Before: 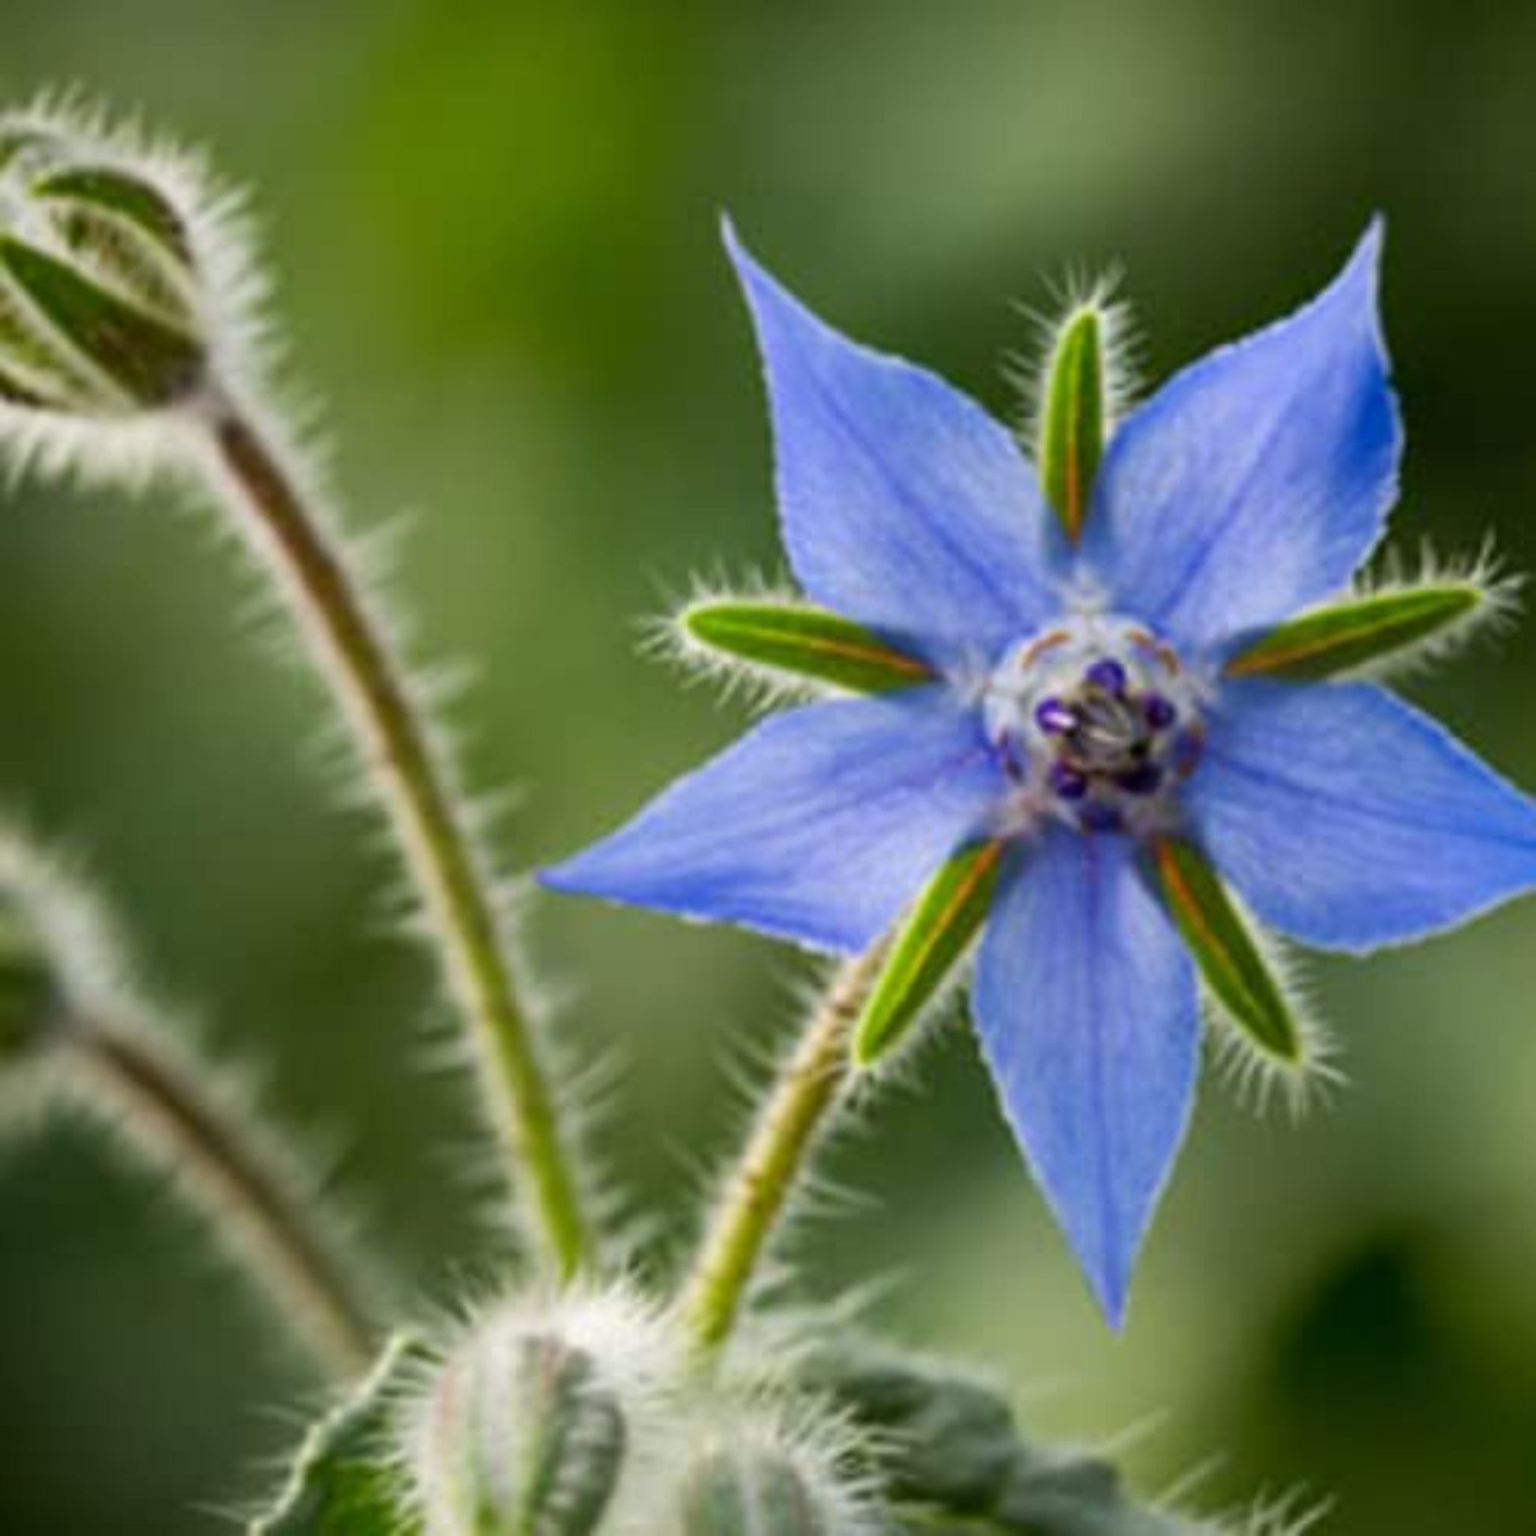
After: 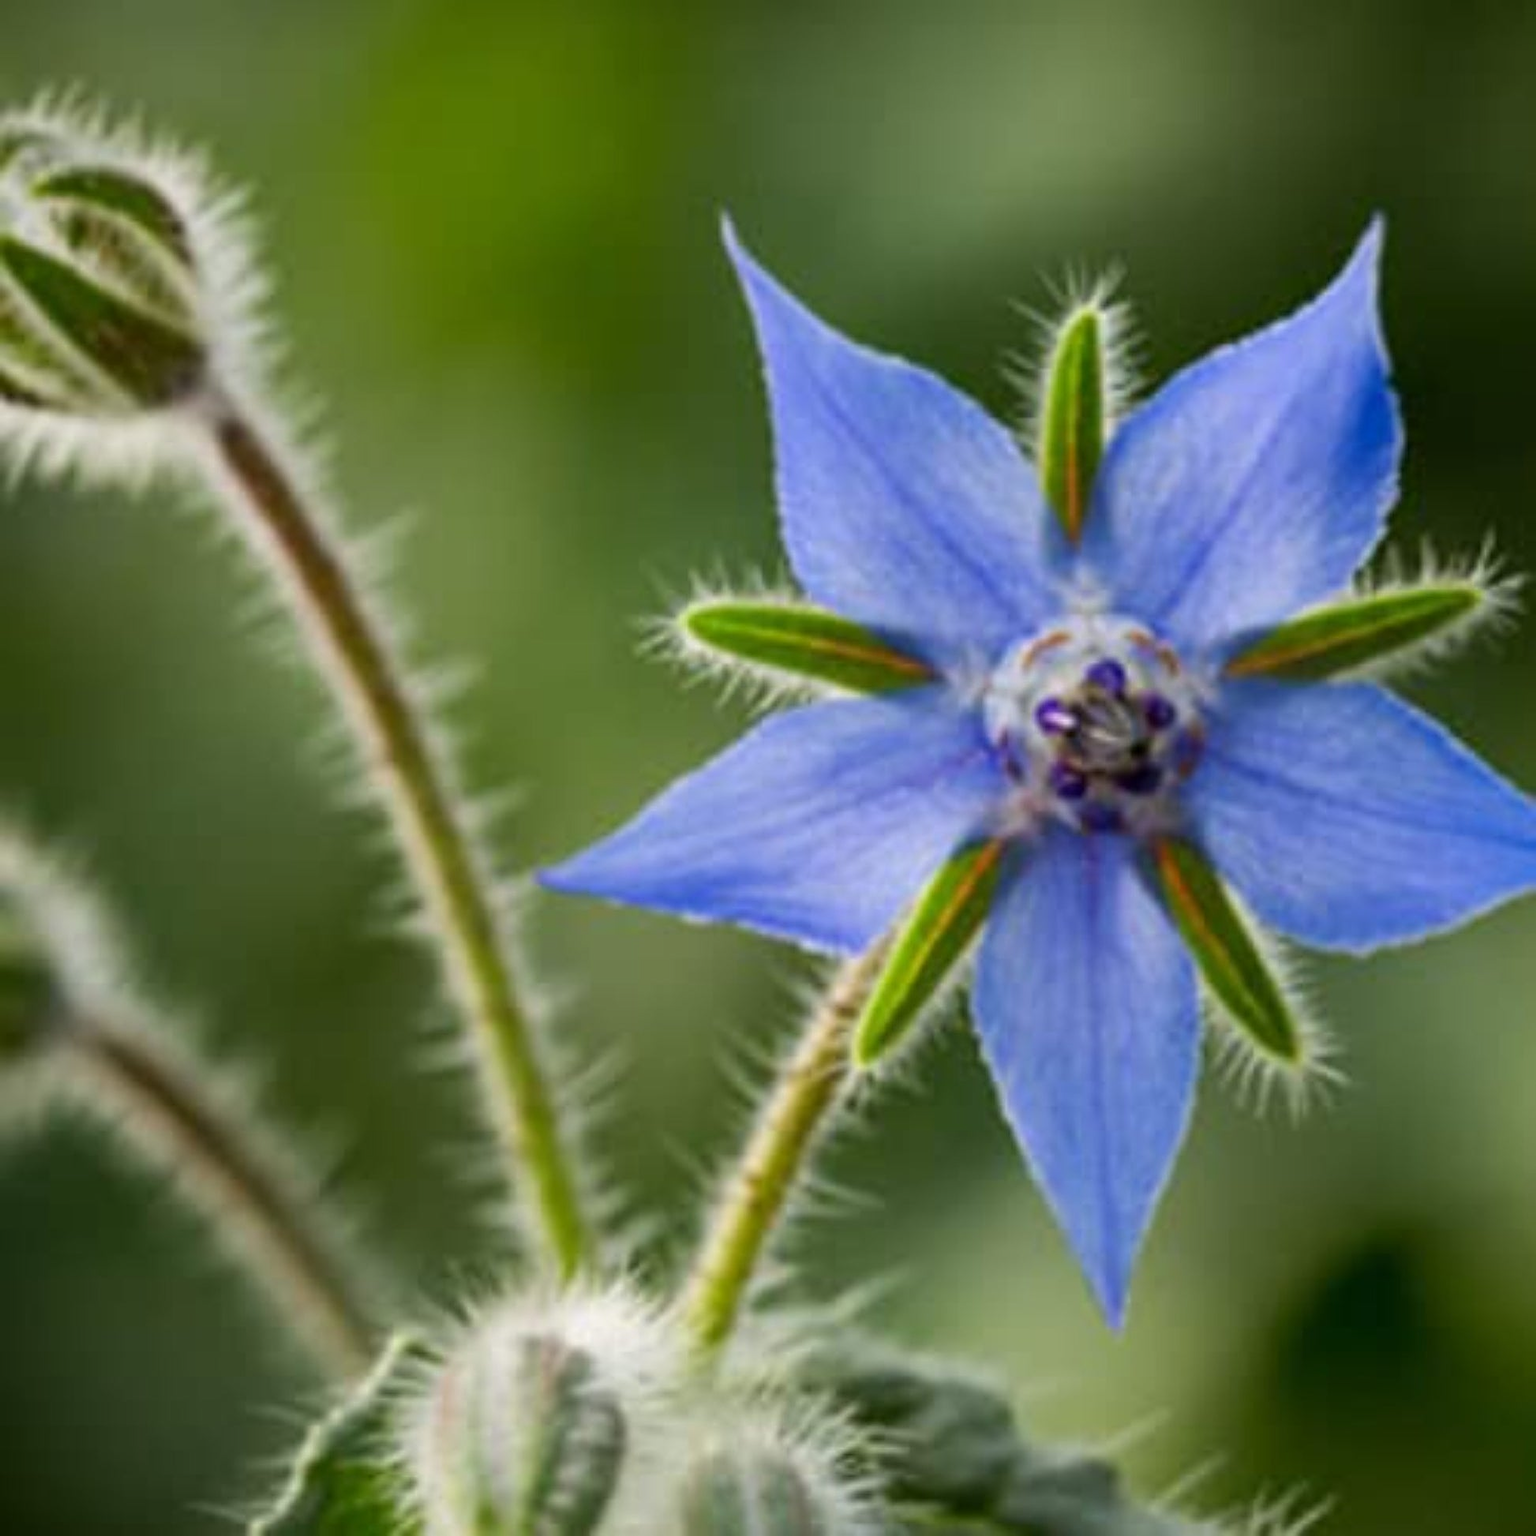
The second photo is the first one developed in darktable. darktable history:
sharpen: on, module defaults
exposure: exposure -0.063 EV, compensate highlight preservation false
